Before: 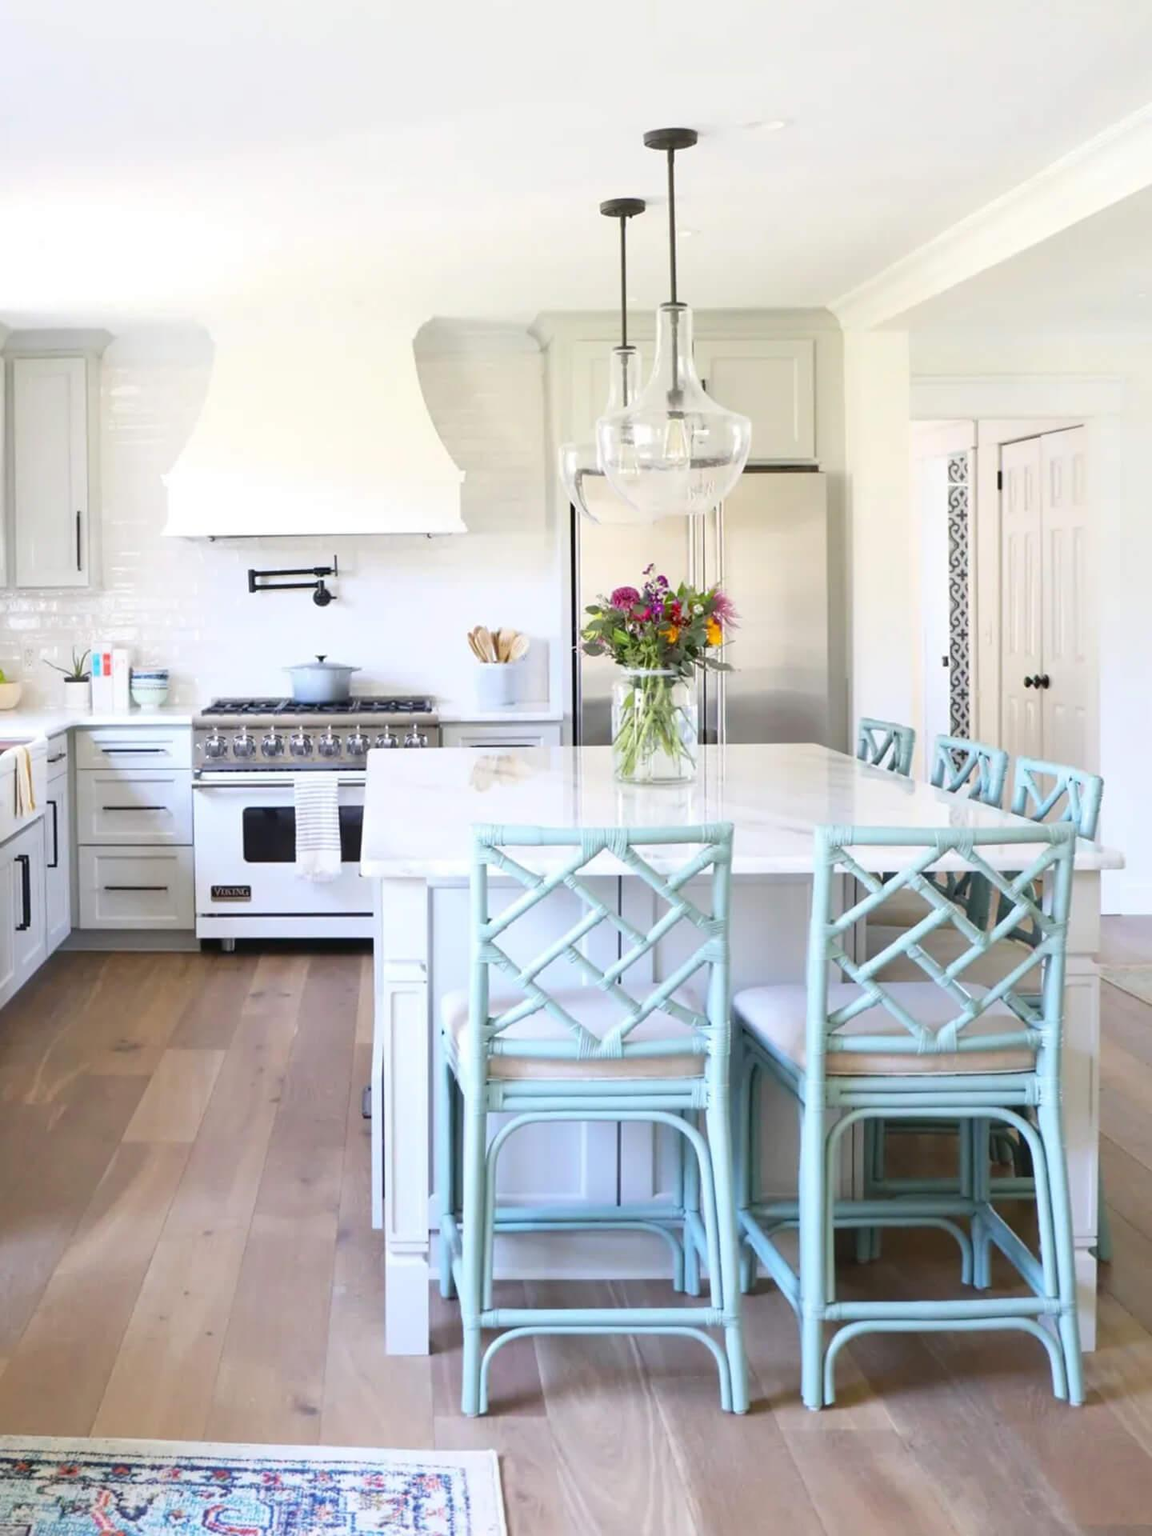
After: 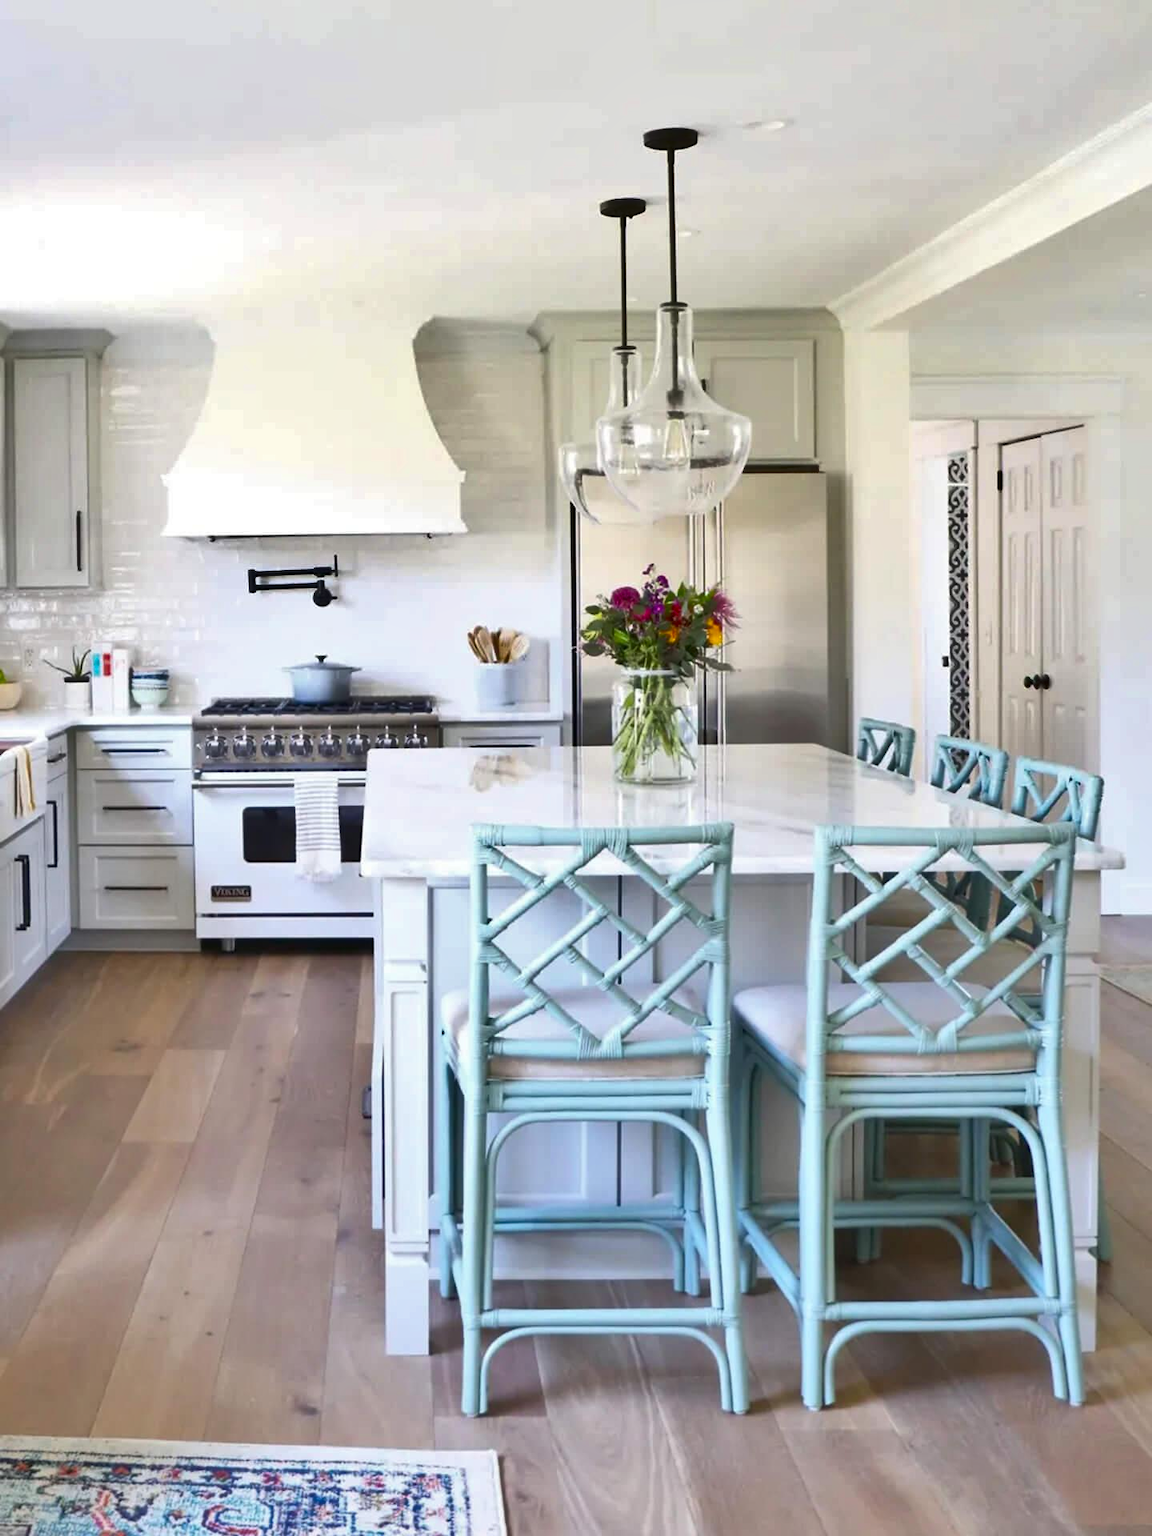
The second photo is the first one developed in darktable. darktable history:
shadows and highlights: shadows 58.5, highlights -60.13, soften with gaussian
